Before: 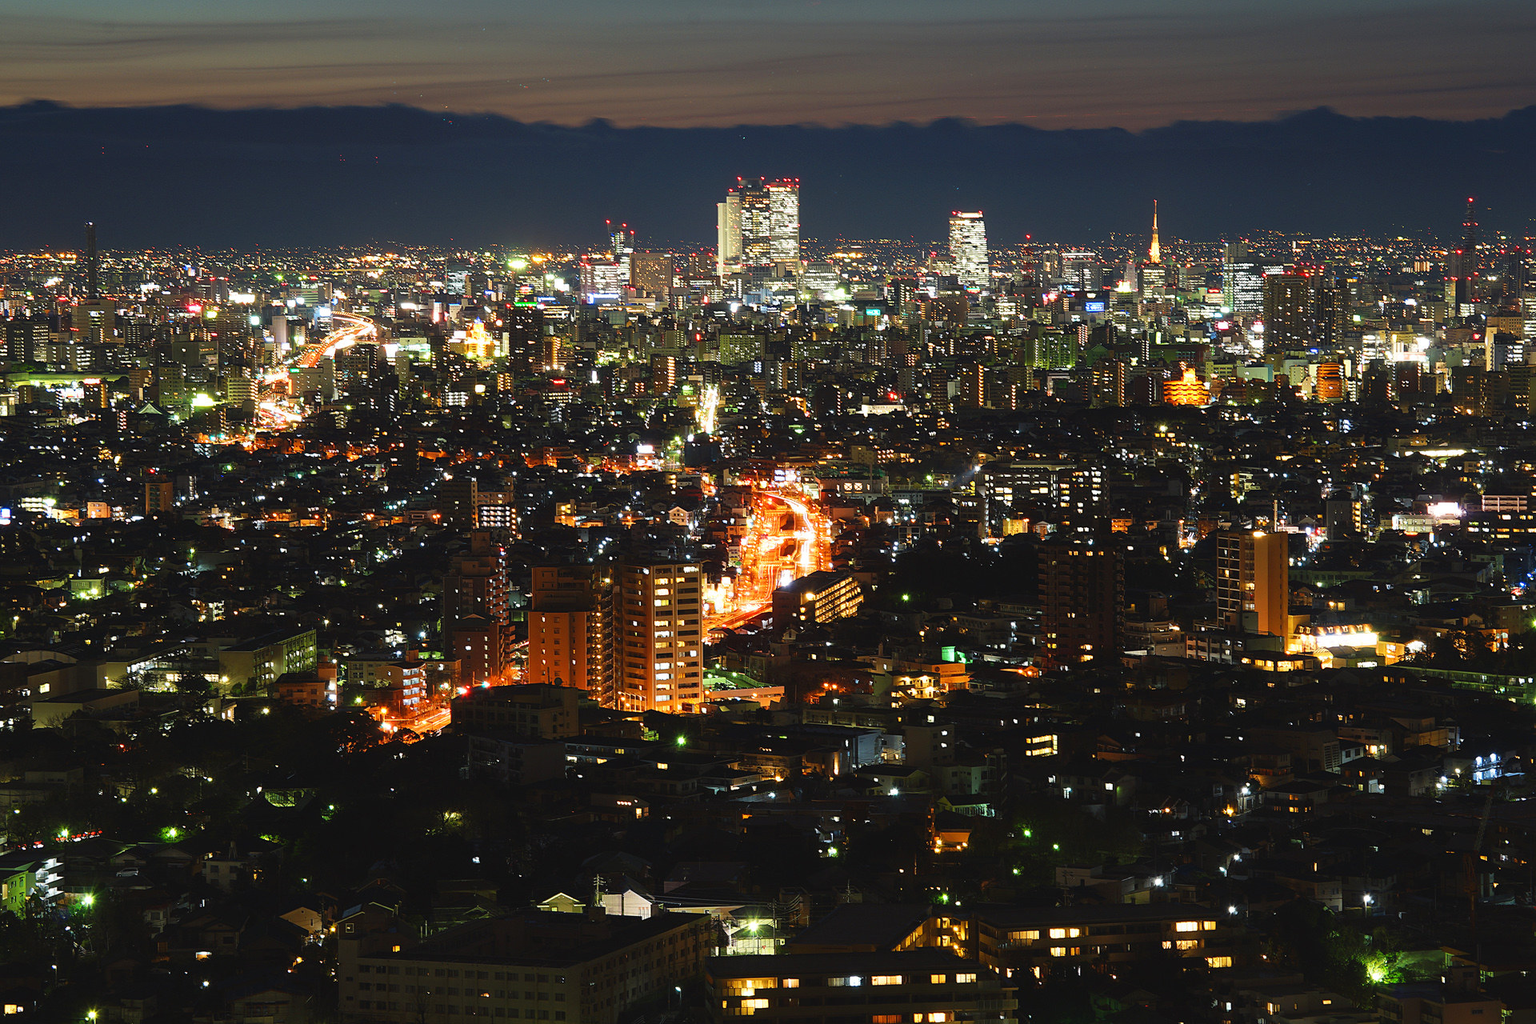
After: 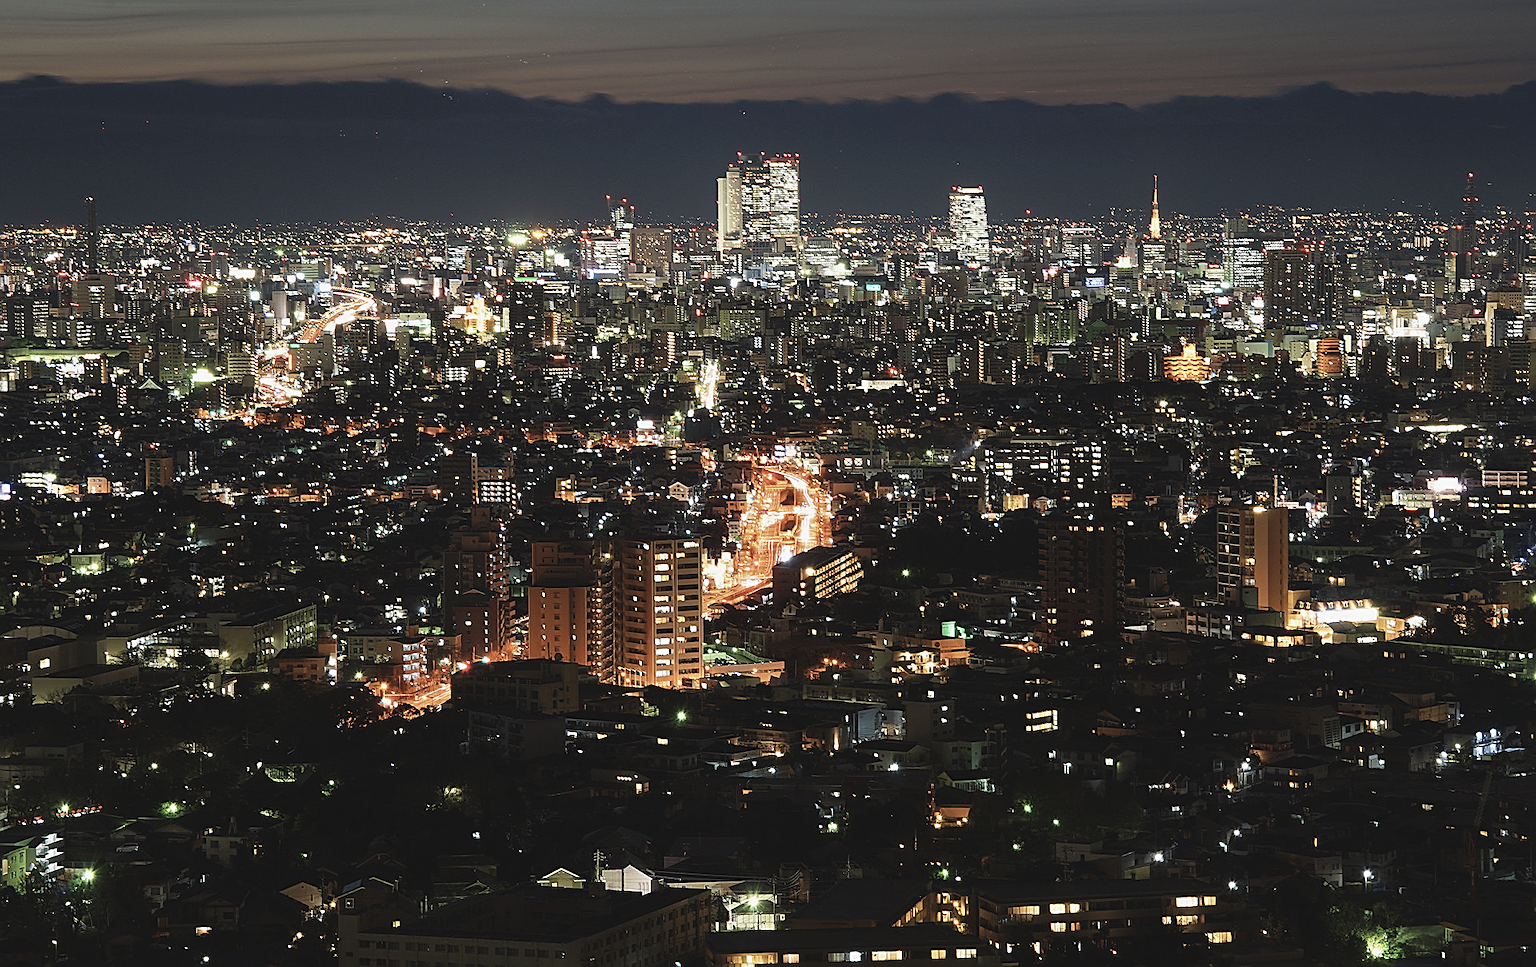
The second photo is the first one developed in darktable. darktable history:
contrast brightness saturation: contrast -0.05, saturation -0.41
crop and rotate: top 2.479%, bottom 3.018%
sharpen: on, module defaults
